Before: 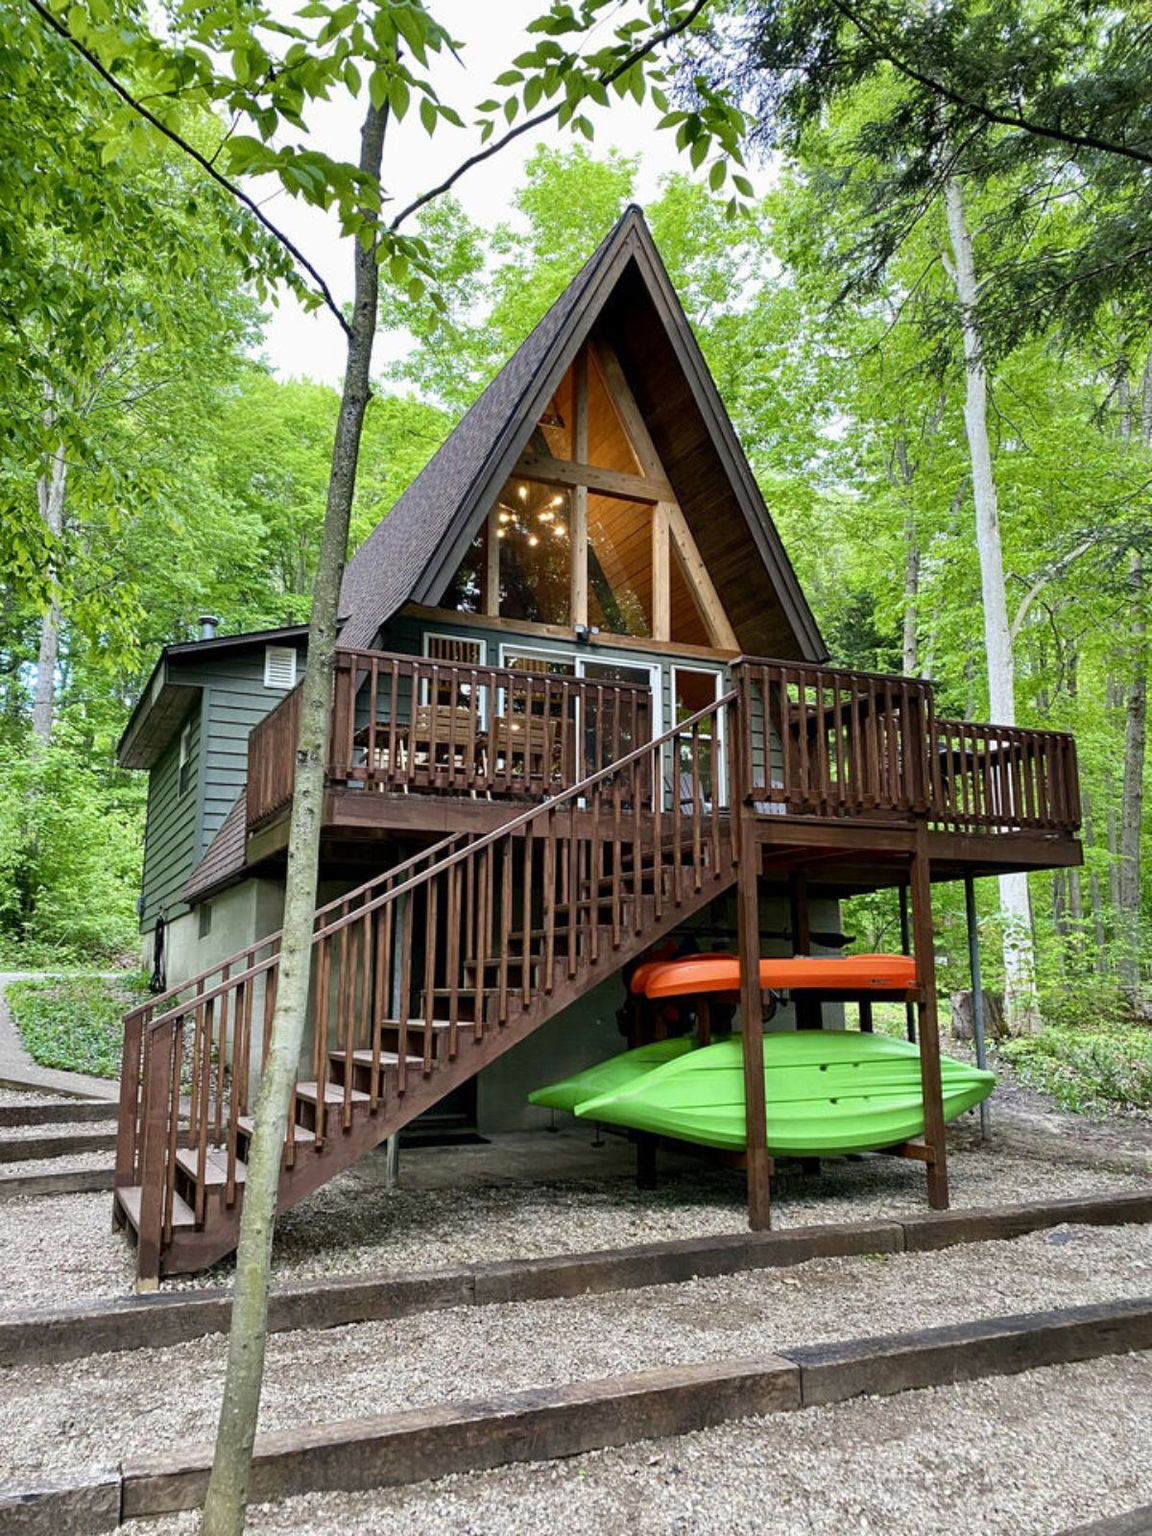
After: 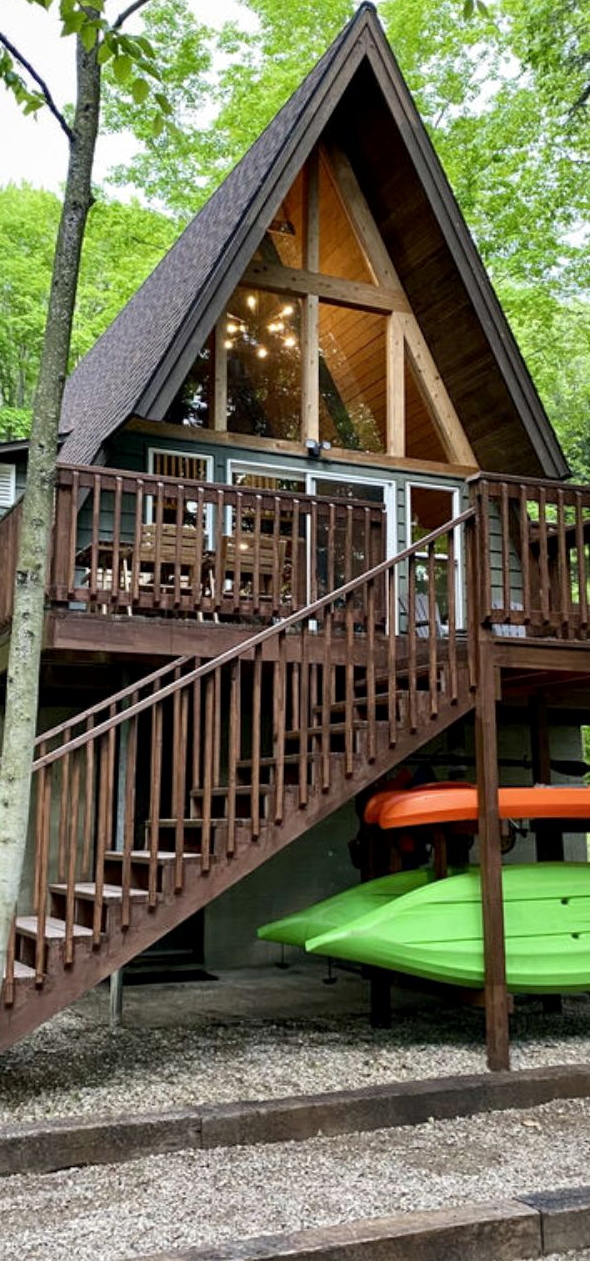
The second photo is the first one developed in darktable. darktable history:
crop and rotate: angle 0.022°, left 24.423%, top 13.192%, right 26.326%, bottom 7.907%
local contrast: mode bilateral grid, contrast 21, coarseness 51, detail 119%, midtone range 0.2
exposure: compensate highlight preservation false
